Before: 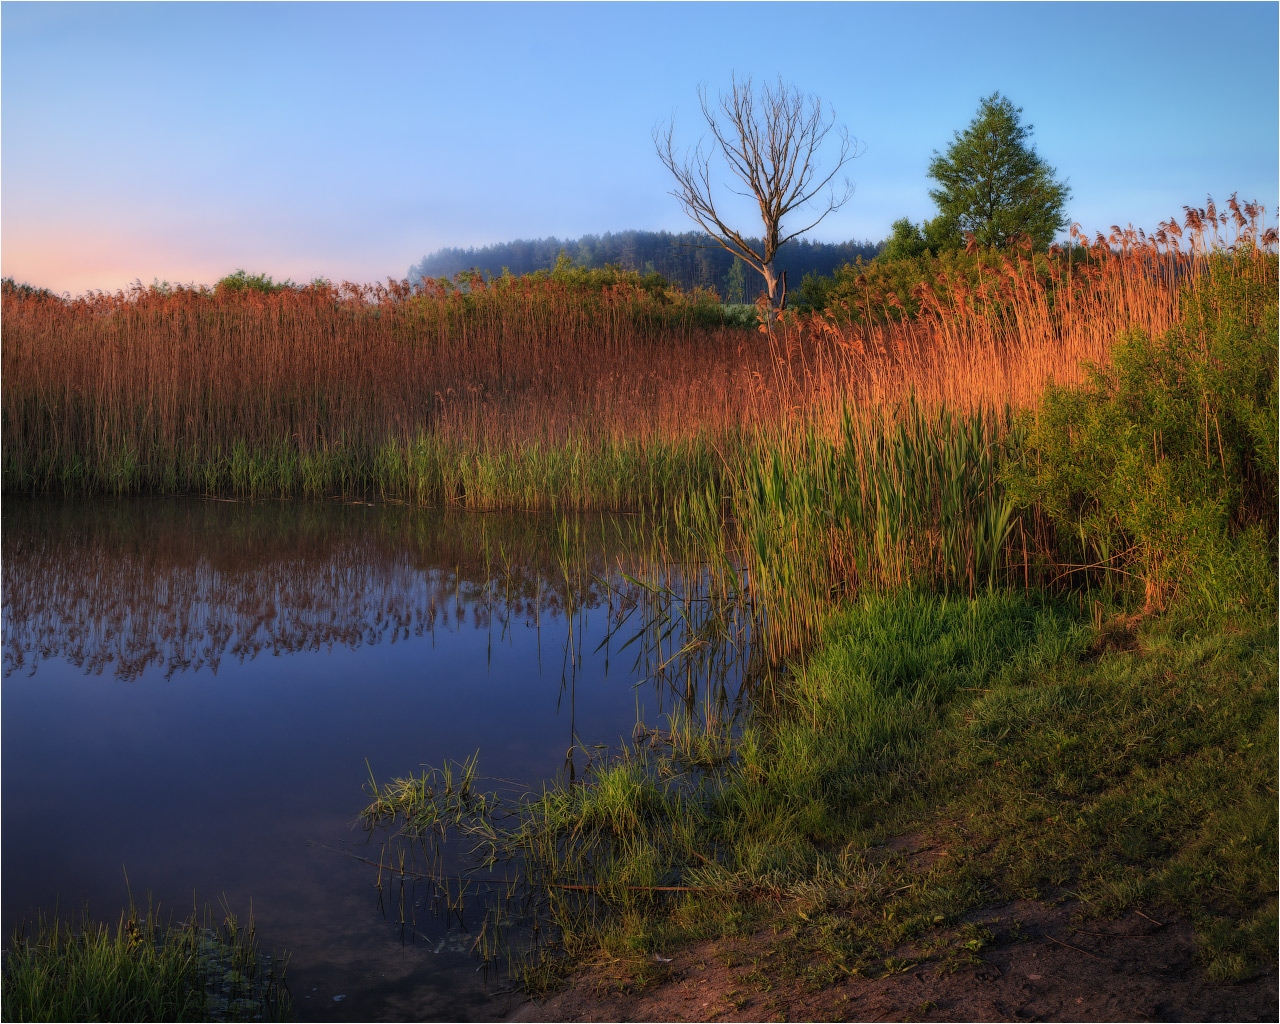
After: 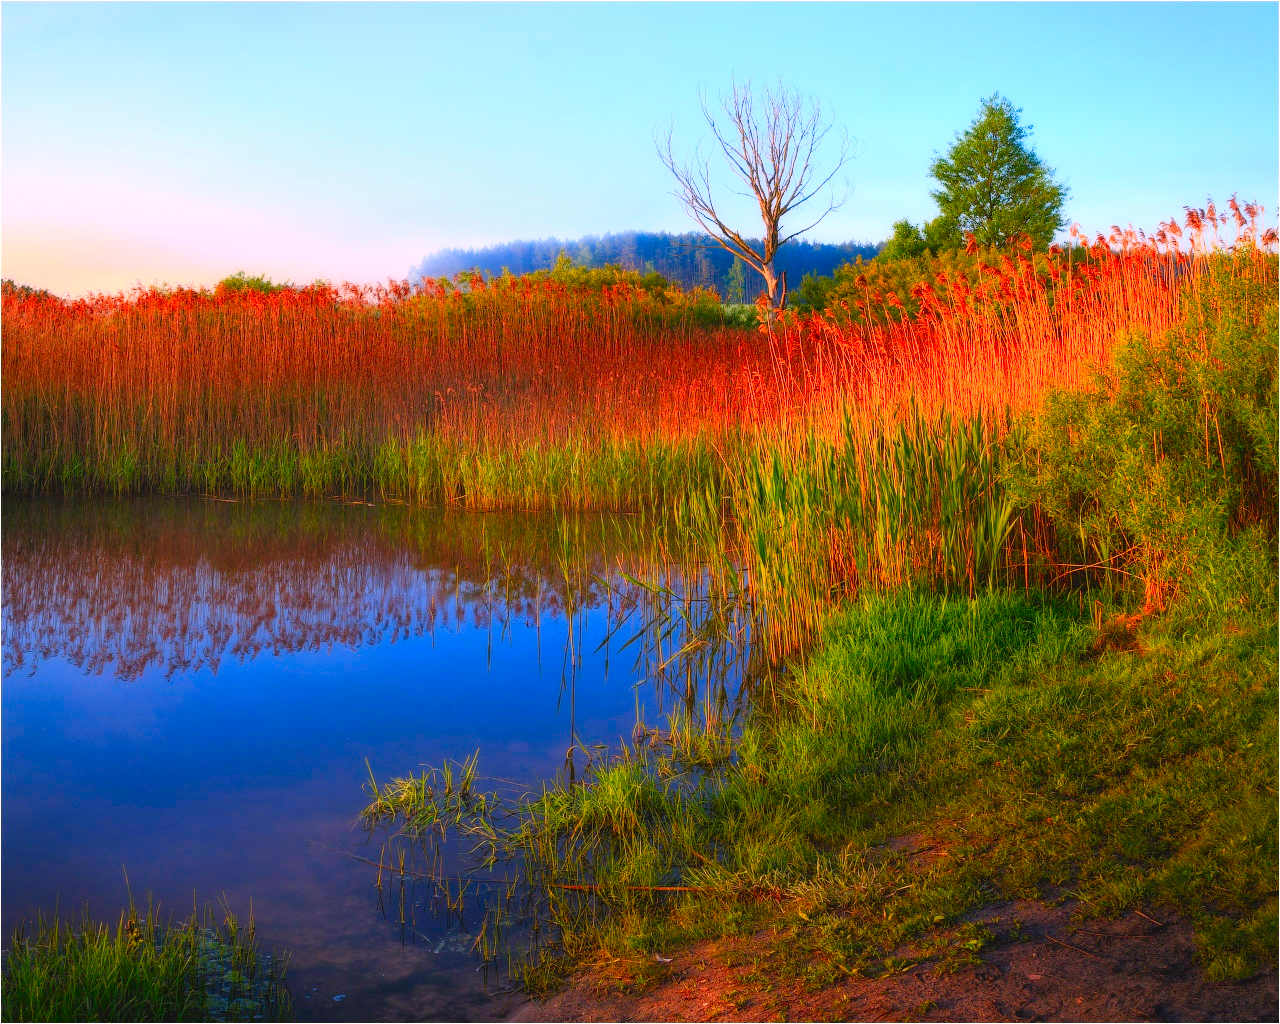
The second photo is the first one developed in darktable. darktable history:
exposure: black level correction 0.001, exposure 0.499 EV, compensate highlight preservation false
contrast equalizer: octaves 7, y [[0.6 ×6], [0.55 ×6], [0 ×6], [0 ×6], [0 ×6]], mix -0.304
contrast brightness saturation: contrast 0.199, brightness 0.194, saturation 0.812
color balance rgb: highlights gain › chroma 2.043%, highlights gain › hue 44.5°, perceptual saturation grading › global saturation 20%, perceptual saturation grading › highlights -49.953%, perceptual saturation grading › shadows 25.208%, global vibrance 9.675%
